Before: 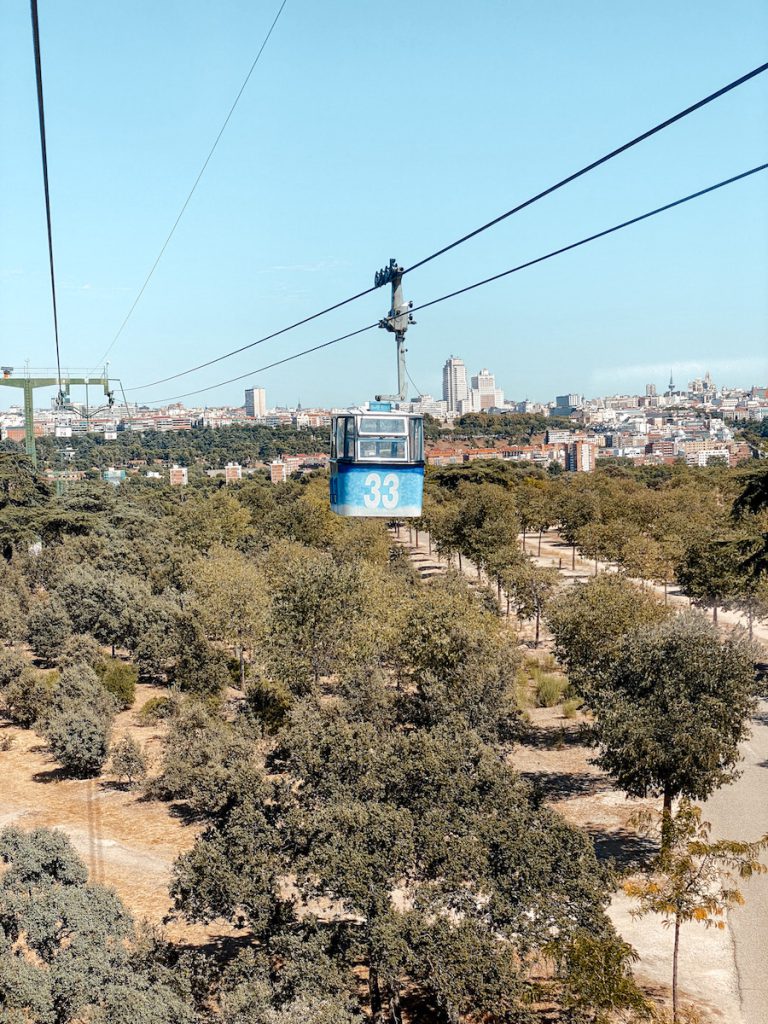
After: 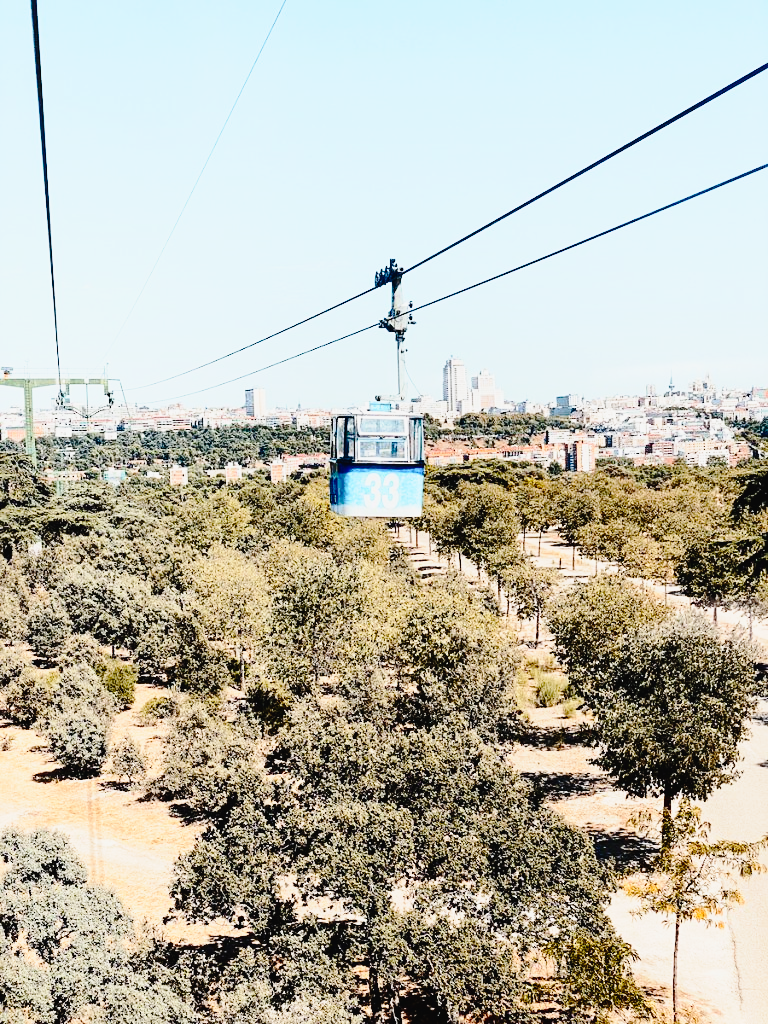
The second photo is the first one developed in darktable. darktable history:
contrast brightness saturation: contrast 0.284
tone curve: curves: ch0 [(0, 0.021) (0.049, 0.044) (0.157, 0.131) (0.365, 0.359) (0.499, 0.517) (0.675, 0.667) (0.856, 0.83) (1, 0.969)]; ch1 [(0, 0) (0.302, 0.309) (0.433, 0.443) (0.472, 0.47) (0.502, 0.503) (0.527, 0.516) (0.564, 0.557) (0.614, 0.645) (0.677, 0.722) (0.859, 0.889) (1, 1)]; ch2 [(0, 0) (0.33, 0.301) (0.447, 0.44) (0.487, 0.496) (0.502, 0.501) (0.535, 0.537) (0.565, 0.558) (0.608, 0.624) (1, 1)], preserve colors none
base curve: curves: ch0 [(0, 0) (0.028, 0.03) (0.121, 0.232) (0.46, 0.748) (0.859, 0.968) (1, 1)], preserve colors none
sharpen: amount 0.201
